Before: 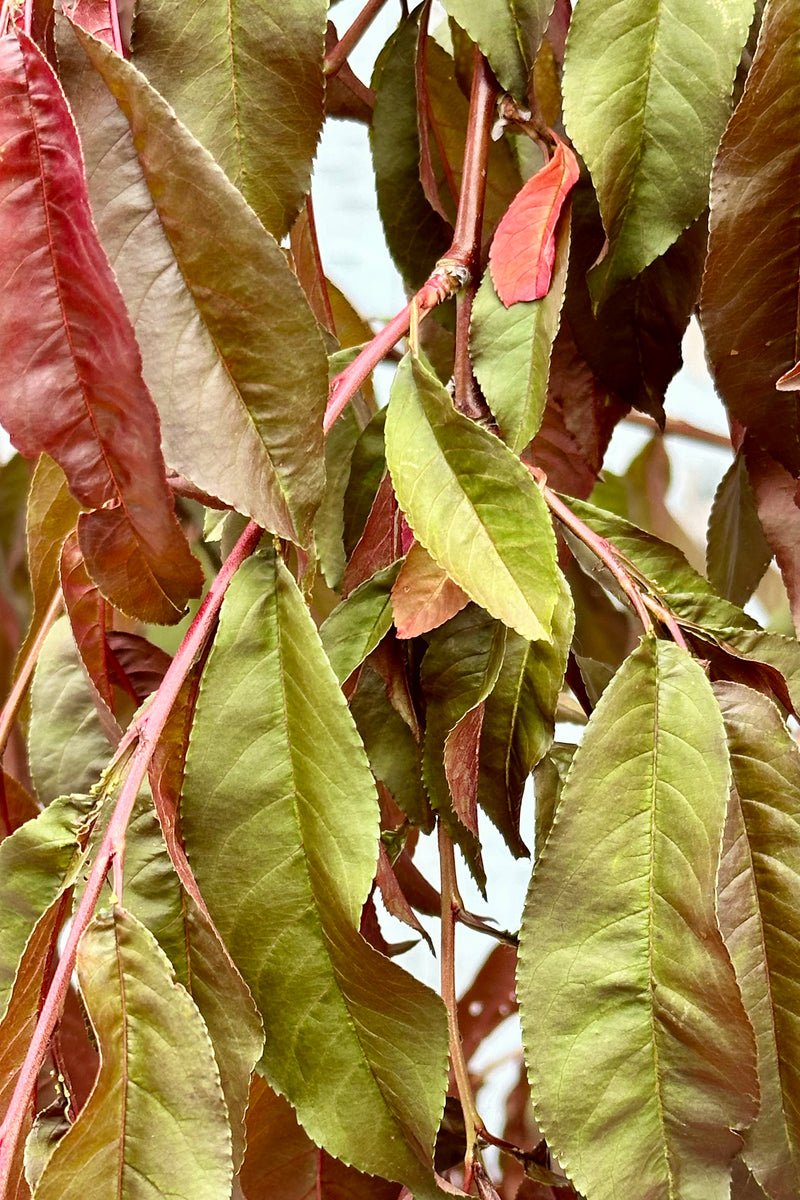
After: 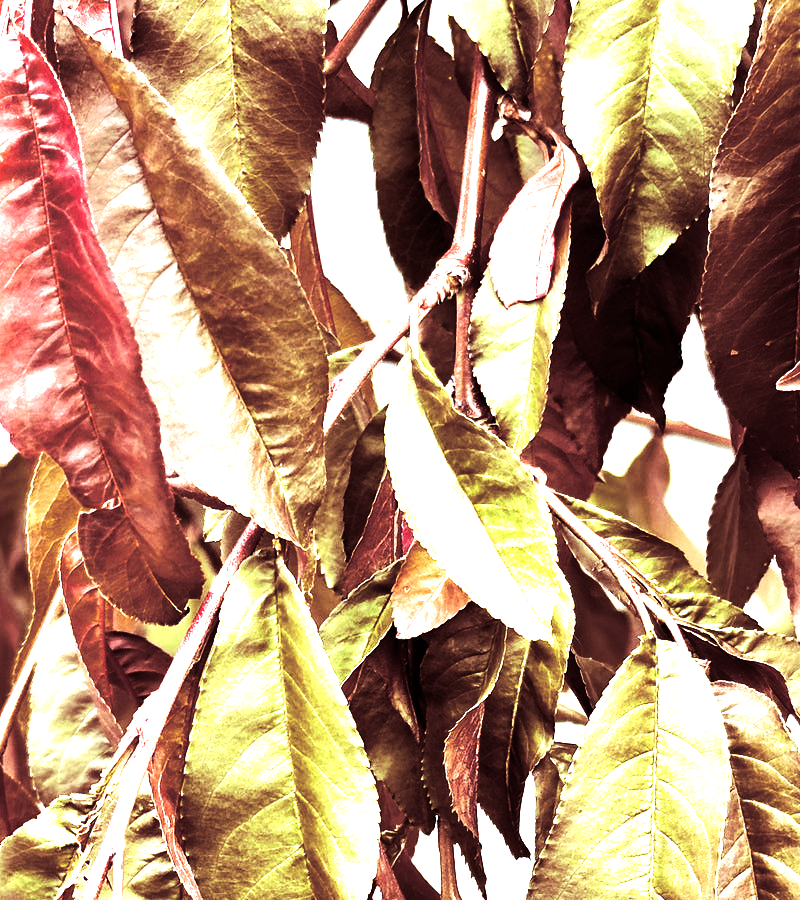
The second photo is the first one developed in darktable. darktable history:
exposure: exposure 0.2 EV, compensate highlight preservation false
tone equalizer: -8 EV -1.08 EV, -7 EV -1.01 EV, -6 EV -0.867 EV, -5 EV -0.578 EV, -3 EV 0.578 EV, -2 EV 0.867 EV, -1 EV 1.01 EV, +0 EV 1.08 EV, edges refinement/feathering 500, mask exposure compensation -1.57 EV, preserve details no
crop: bottom 24.988%
split-toning: highlights › saturation 0, balance -61.83
color balance rgb: linear chroma grading › shadows 32%, linear chroma grading › global chroma -2%, linear chroma grading › mid-tones 4%, perceptual saturation grading › global saturation -2%, perceptual saturation grading › highlights -8%, perceptual saturation grading › mid-tones 8%, perceptual saturation grading › shadows 4%, perceptual brilliance grading › highlights 8%, perceptual brilliance grading › mid-tones 4%, perceptual brilliance grading › shadows 2%, global vibrance 16%, saturation formula JzAzBz (2021)
levels: mode automatic, black 0.023%, white 99.97%, levels [0.062, 0.494, 0.925]
